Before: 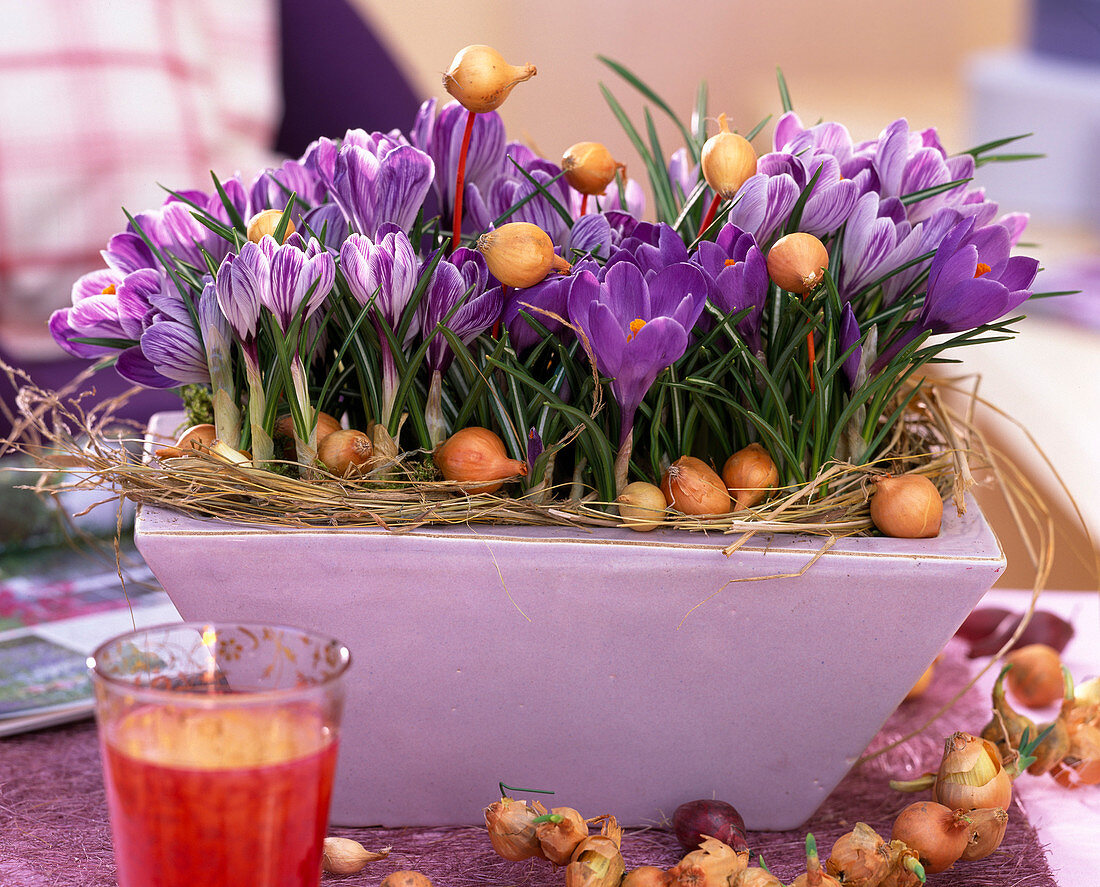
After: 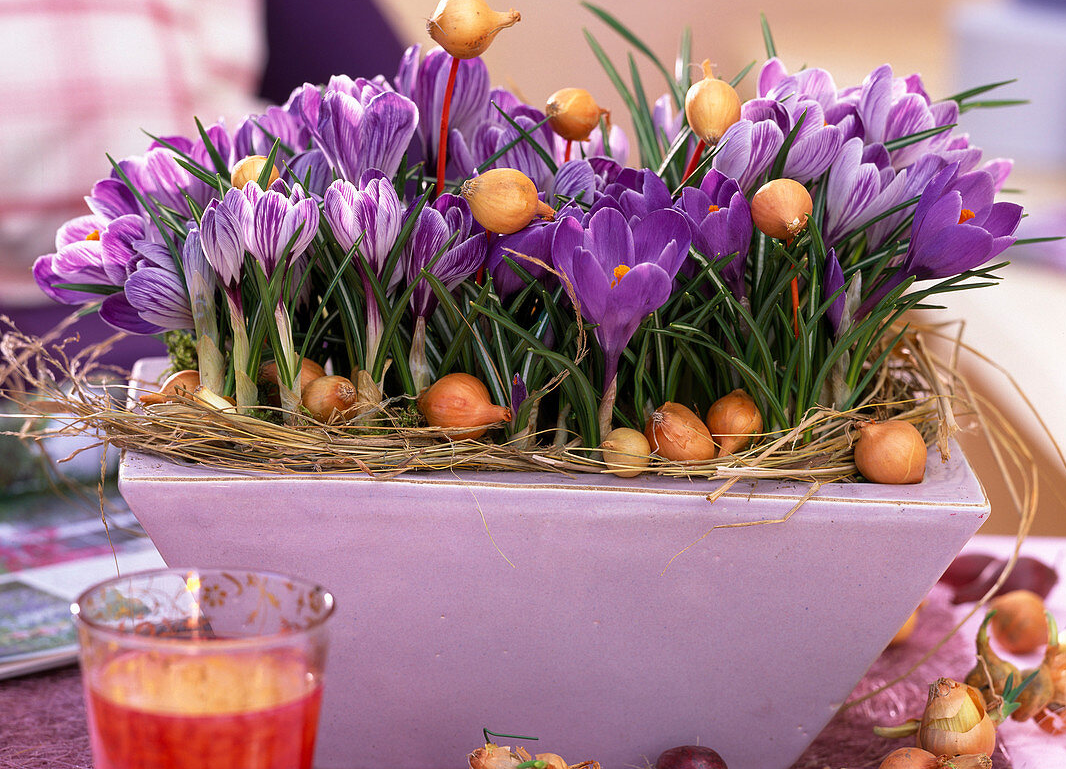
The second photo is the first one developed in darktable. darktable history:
crop: left 1.481%, top 6.184%, right 1.585%, bottom 7.043%
